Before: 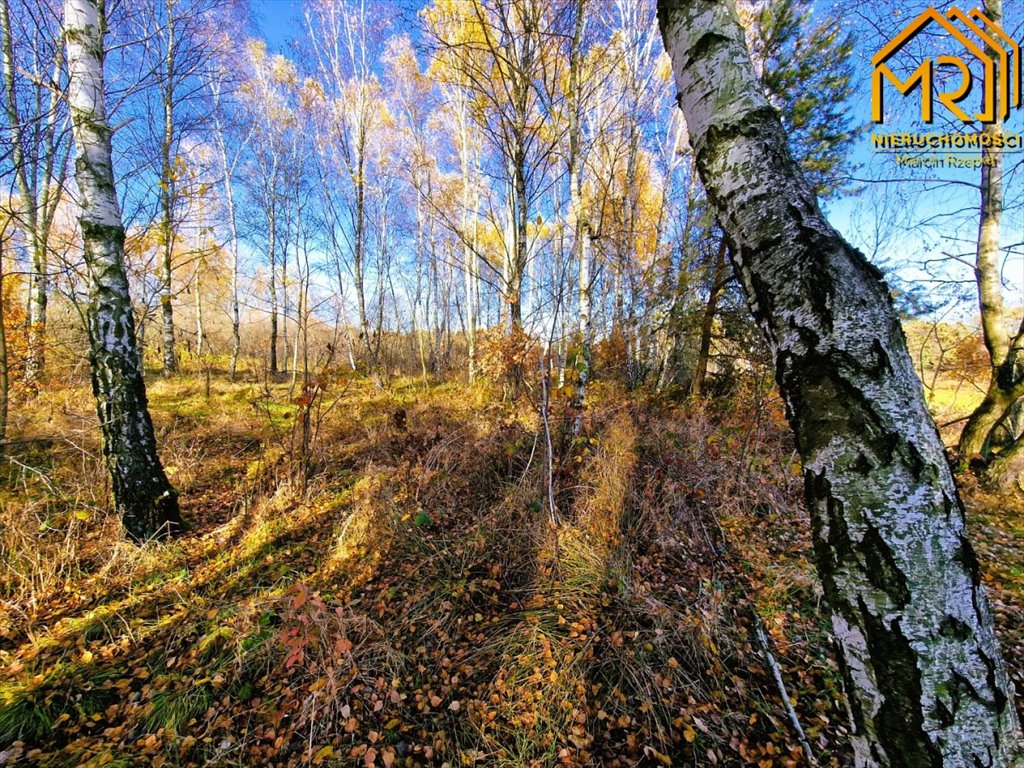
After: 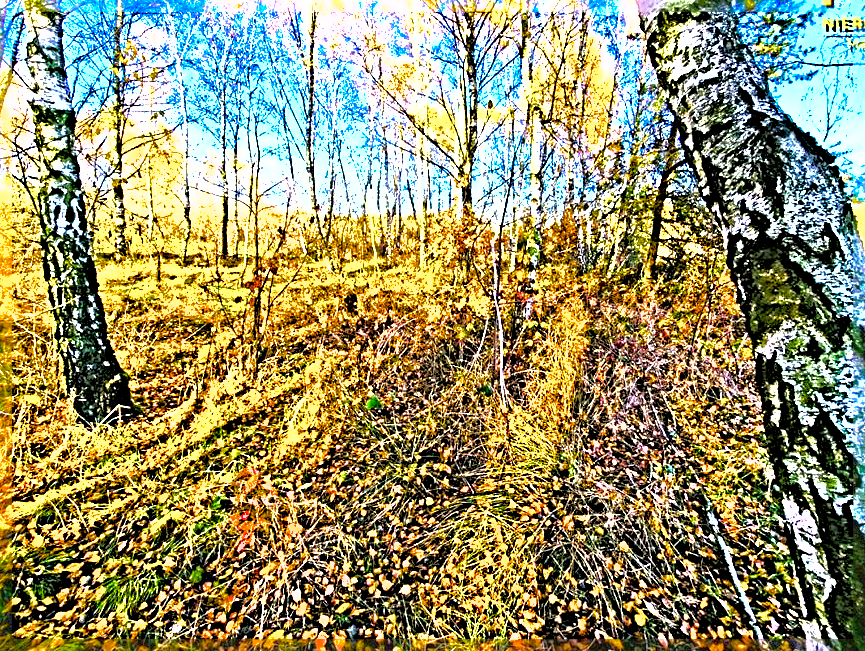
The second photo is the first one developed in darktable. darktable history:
crop and rotate: left 4.79%, top 15.15%, right 10.681%
sharpen: radius 6.256, amount 1.785, threshold 0.014
exposure: black level correction 0, exposure 1.451 EV, compensate highlight preservation false
shadows and highlights: on, module defaults
tone equalizer: on, module defaults
color balance rgb: shadows lift › chroma 2.005%, shadows lift › hue 218.1°, linear chroma grading › global chroma 14.547%, perceptual saturation grading › global saturation 75.639%, perceptual saturation grading › shadows -30.41%, perceptual brilliance grading › global brilliance 10.668%, global vibrance 20%
